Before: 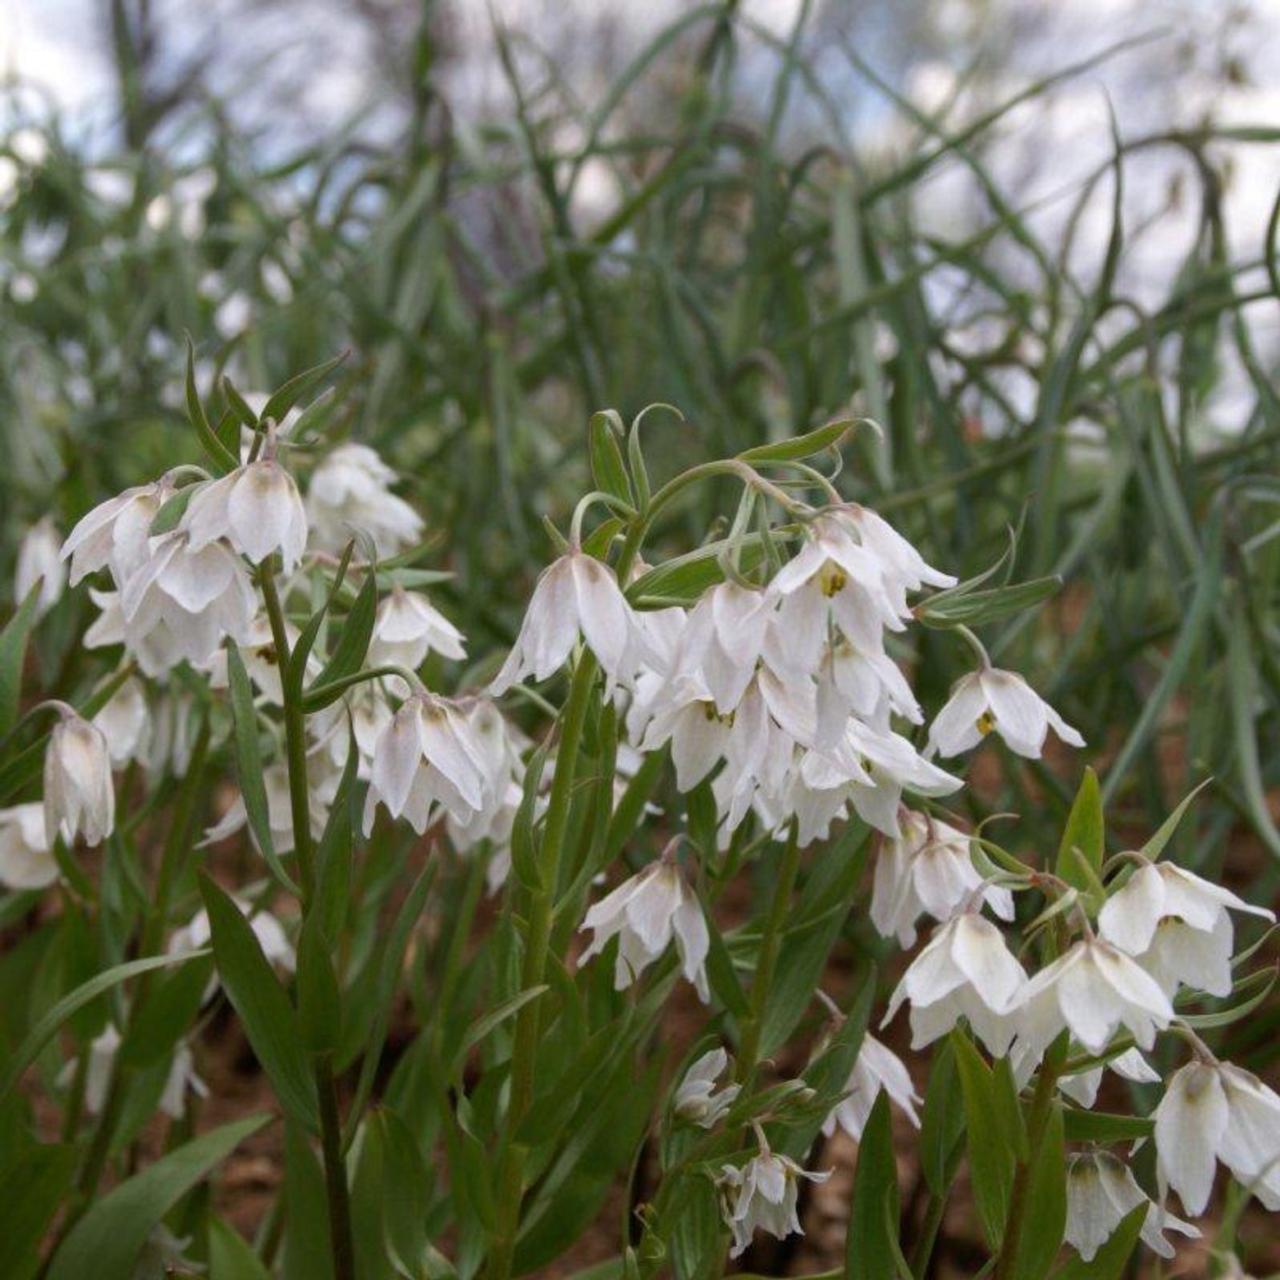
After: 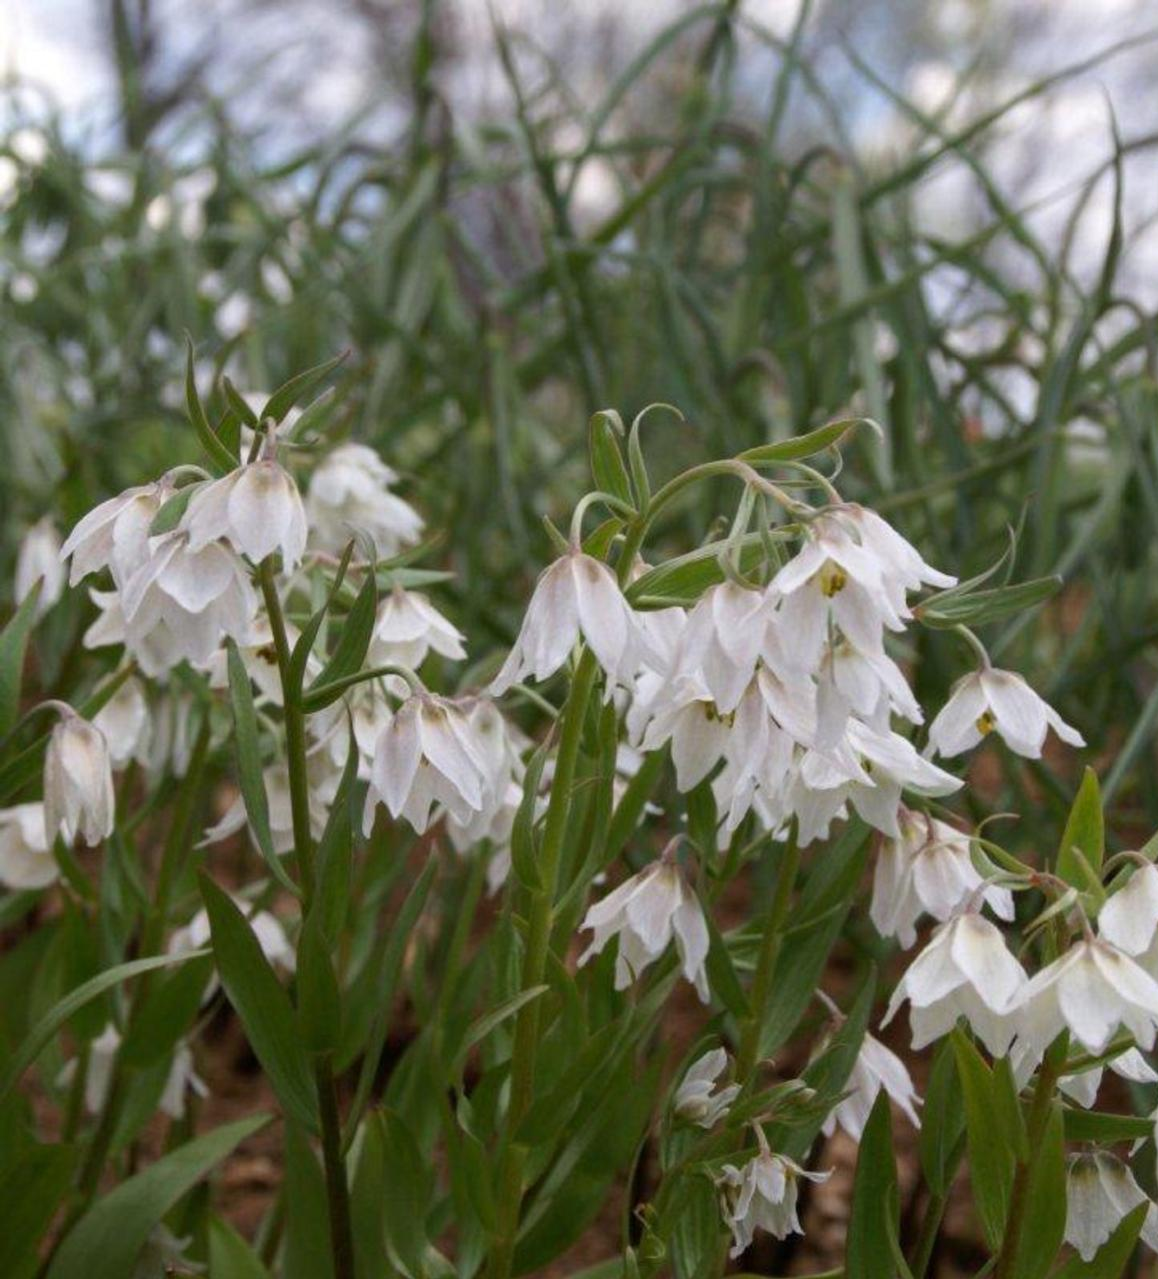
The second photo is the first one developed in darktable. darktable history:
crop: right 9.487%, bottom 0.028%
